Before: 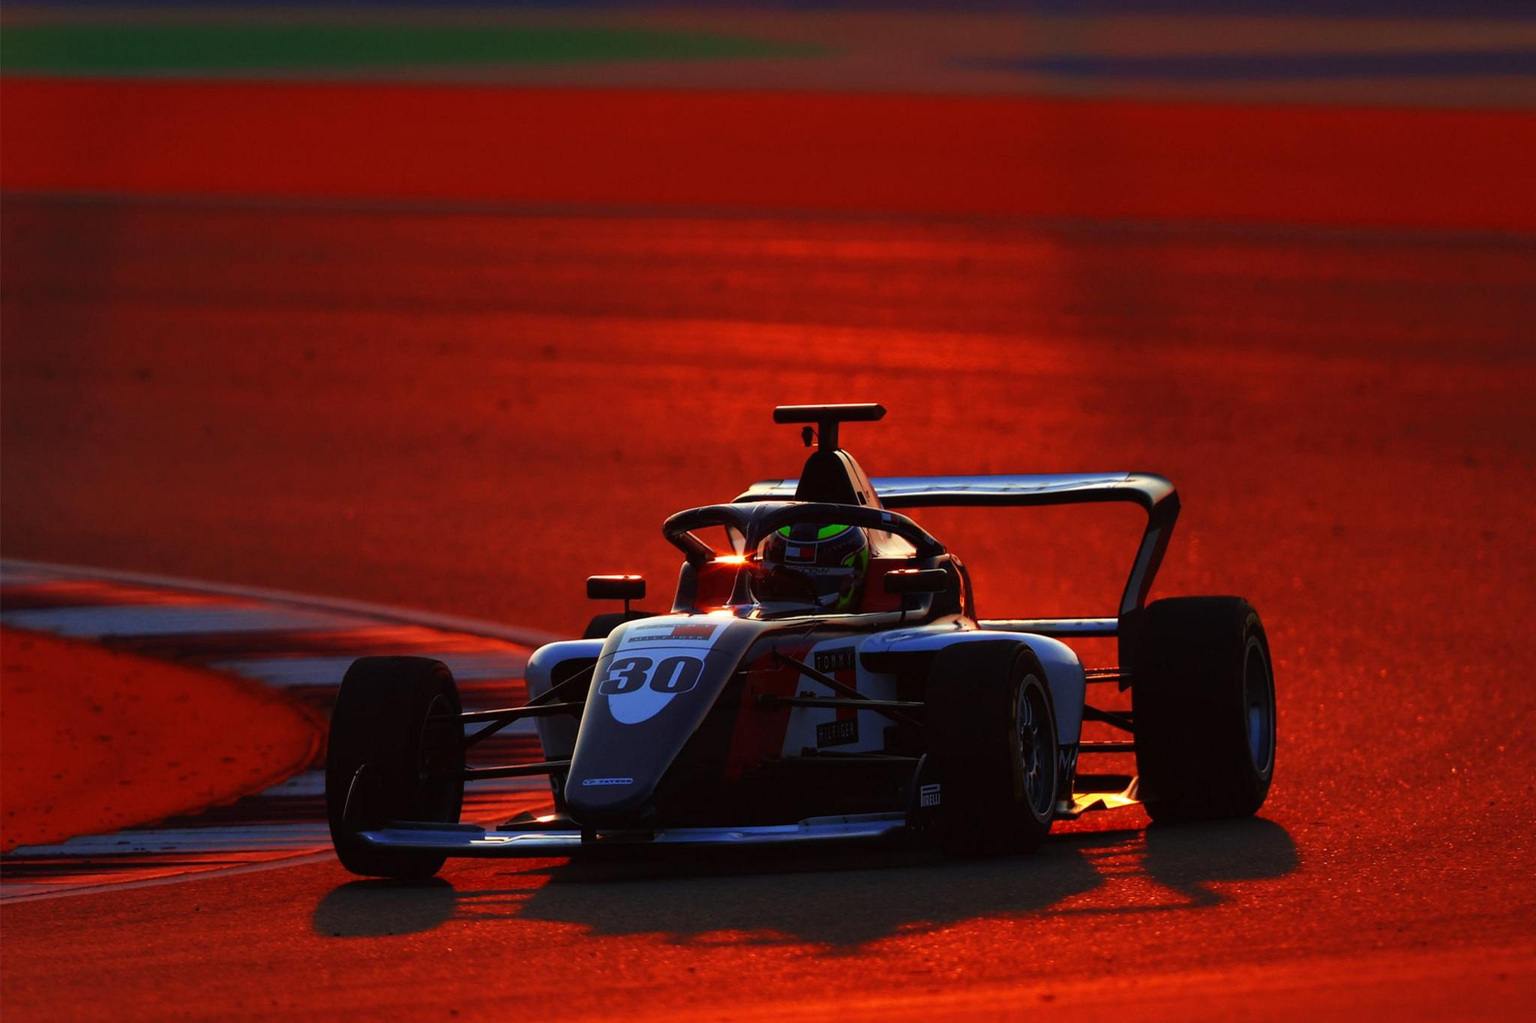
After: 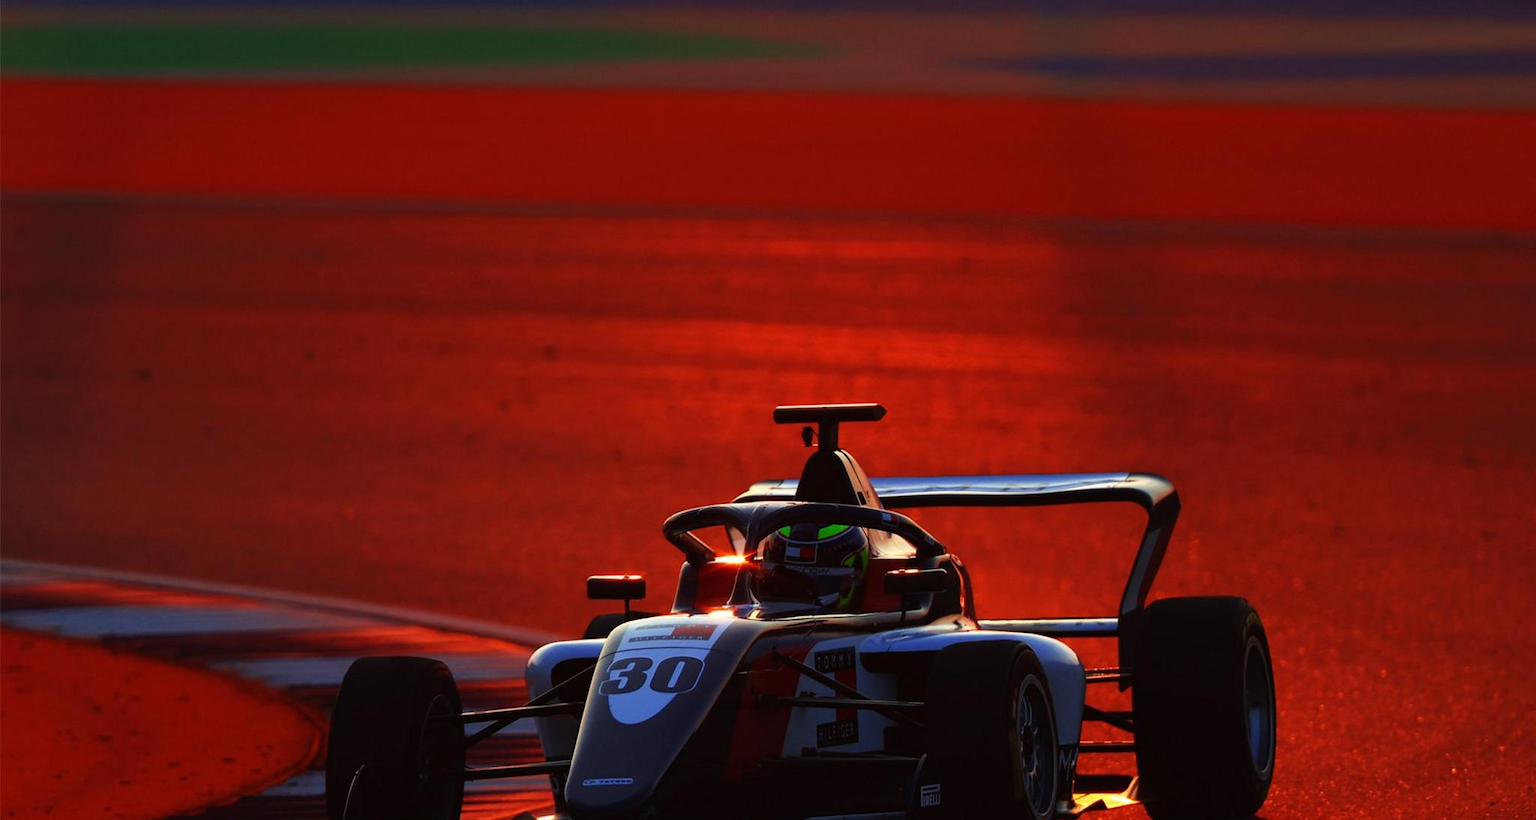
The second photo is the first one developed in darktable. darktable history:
crop: bottom 19.721%
